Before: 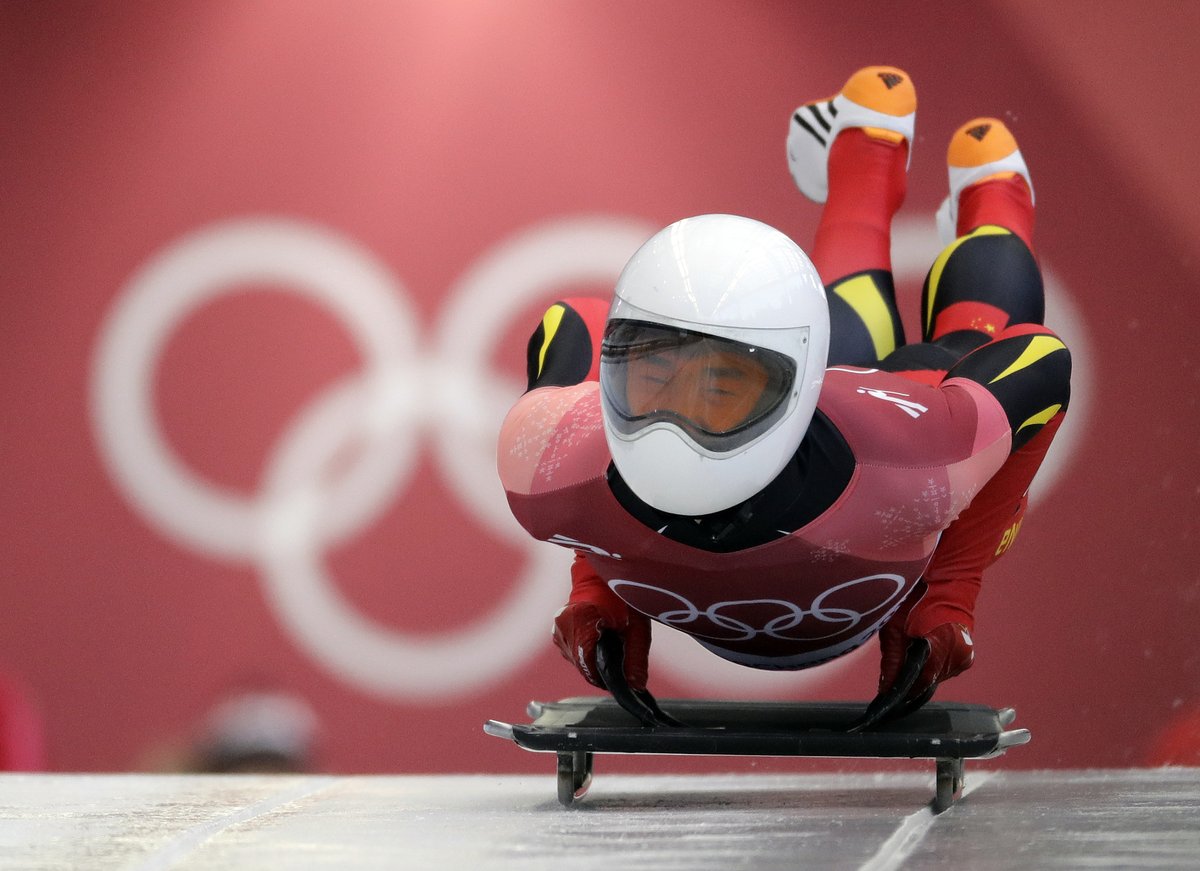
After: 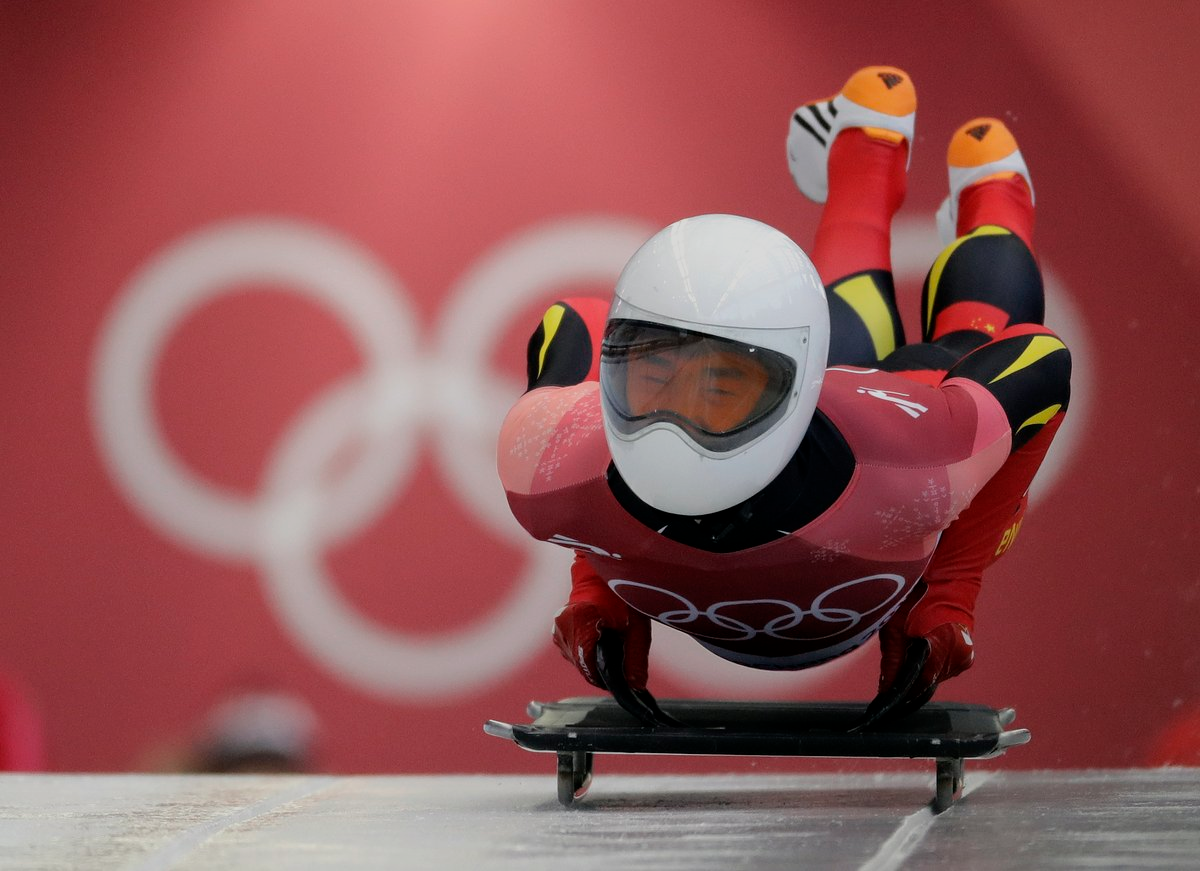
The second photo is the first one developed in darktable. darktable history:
exposure: exposure -0.582 EV, compensate highlight preservation false
levels: levels [0, 0.492, 0.984]
